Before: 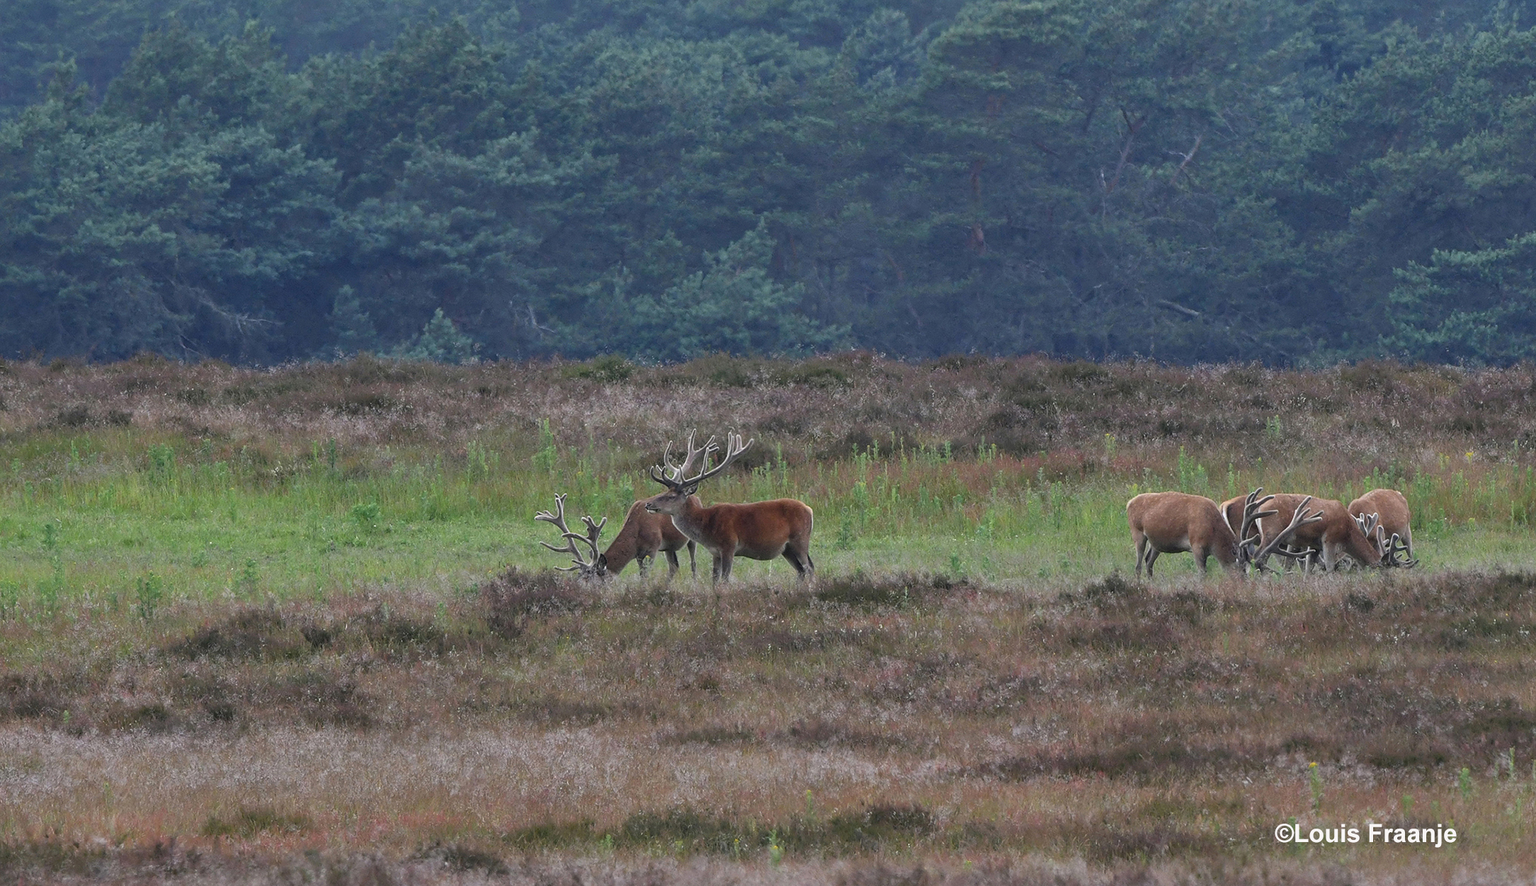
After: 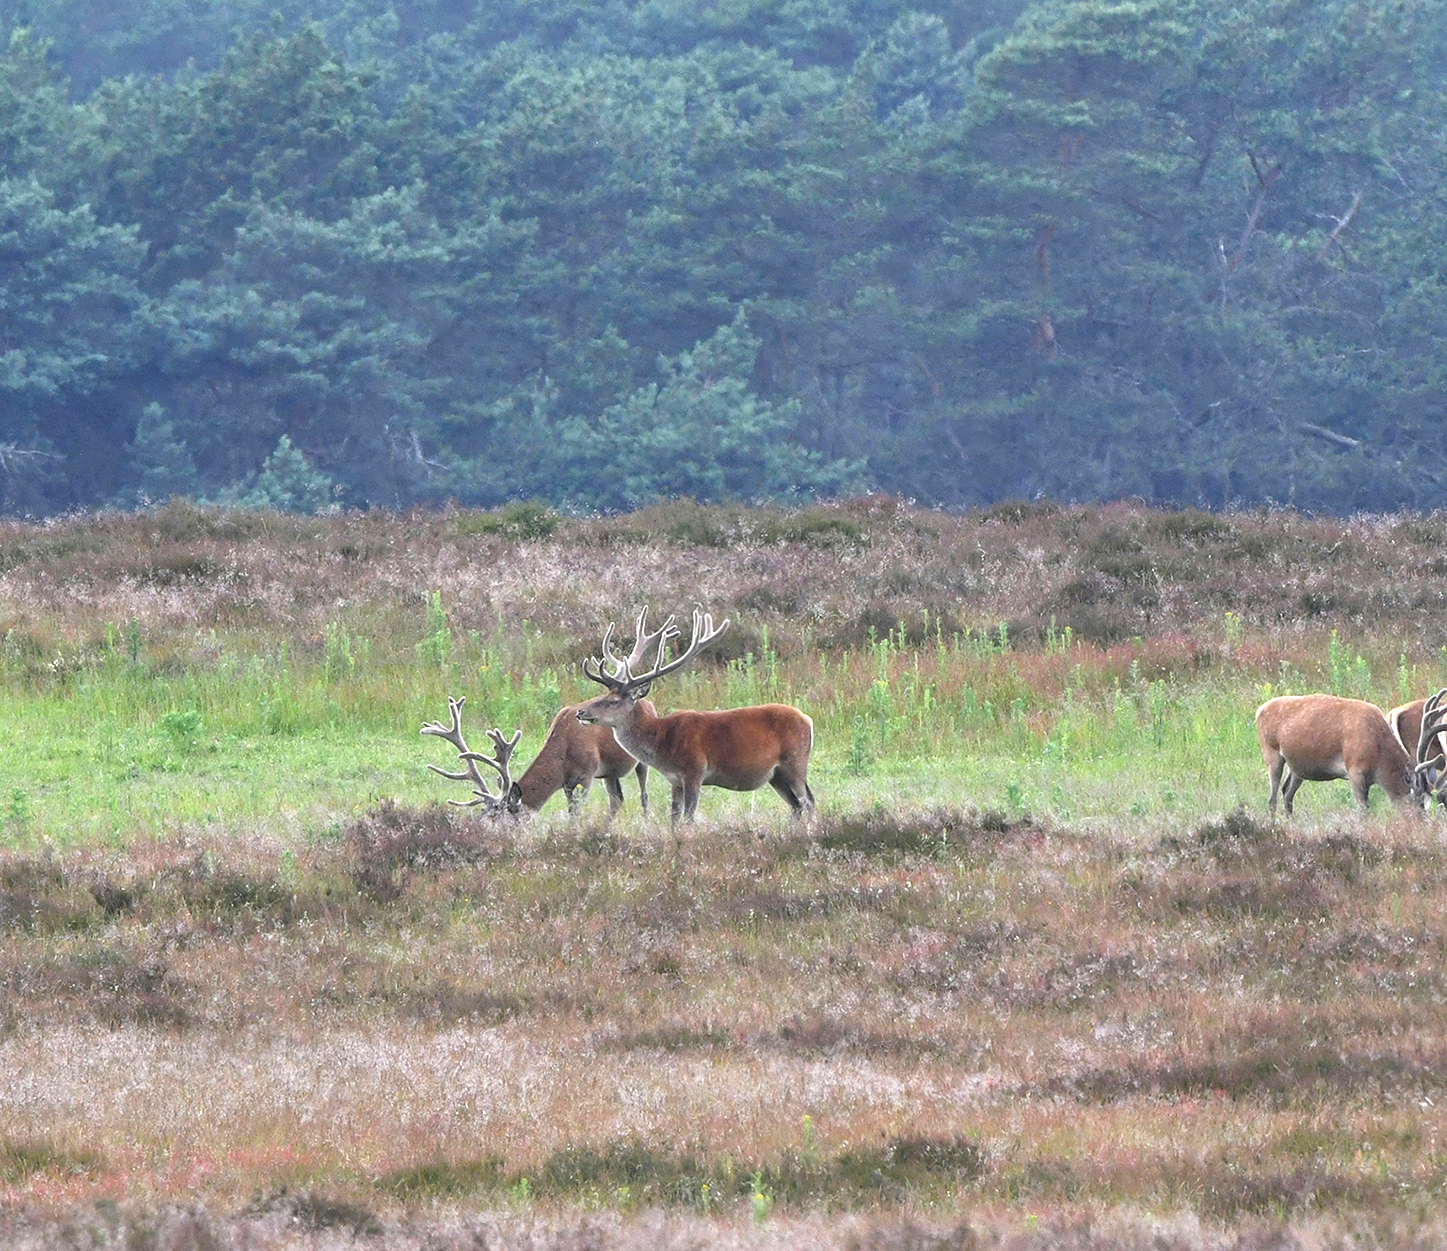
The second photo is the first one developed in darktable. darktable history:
exposure: black level correction 0, exposure 1.2 EV, compensate highlight preservation false
white balance: red 1, blue 1
crop and rotate: left 15.446%, right 17.836%
